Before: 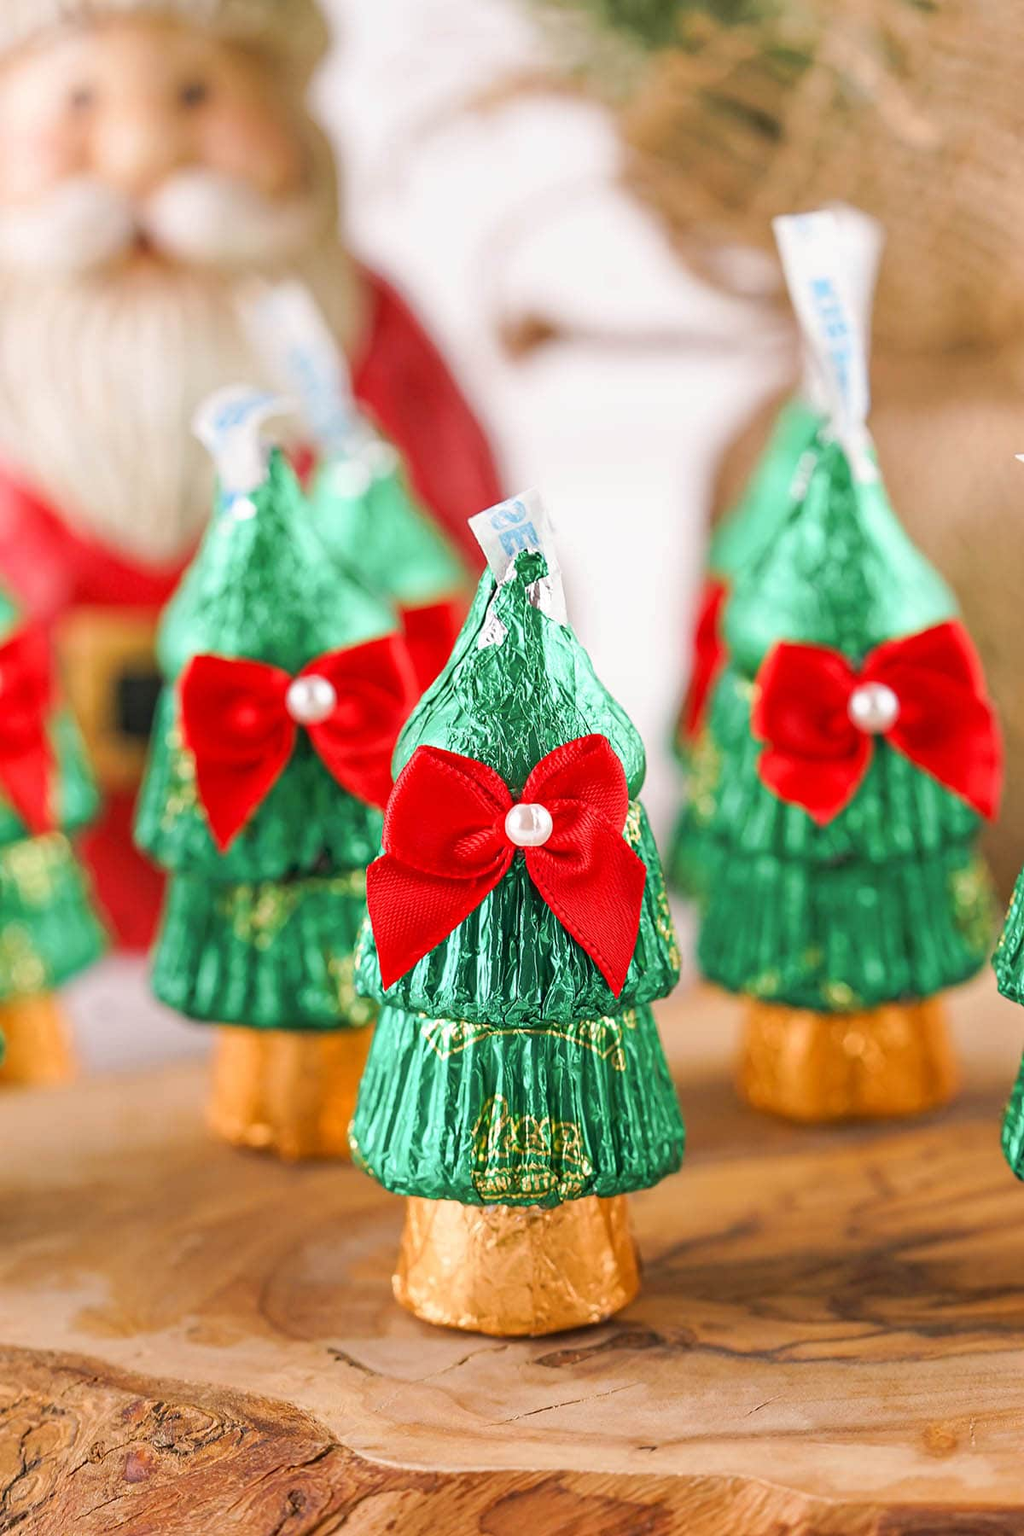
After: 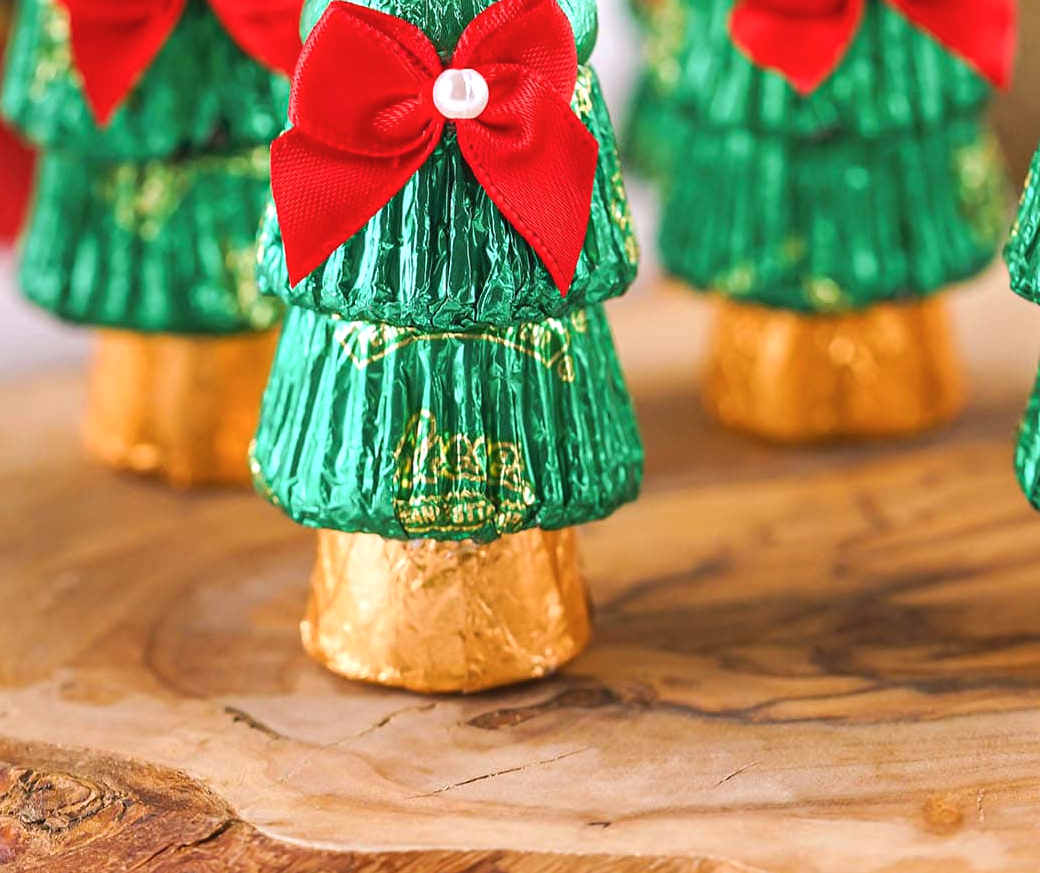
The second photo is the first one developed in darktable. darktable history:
crop and rotate: left 13.262%, top 48.547%, bottom 2.918%
color balance rgb: highlights gain › luminance 17.162%, highlights gain › chroma 2.905%, highlights gain › hue 257.5°, global offset › luminance 0.261%, perceptual saturation grading › global saturation 0.039%, global vibrance 14.659%
